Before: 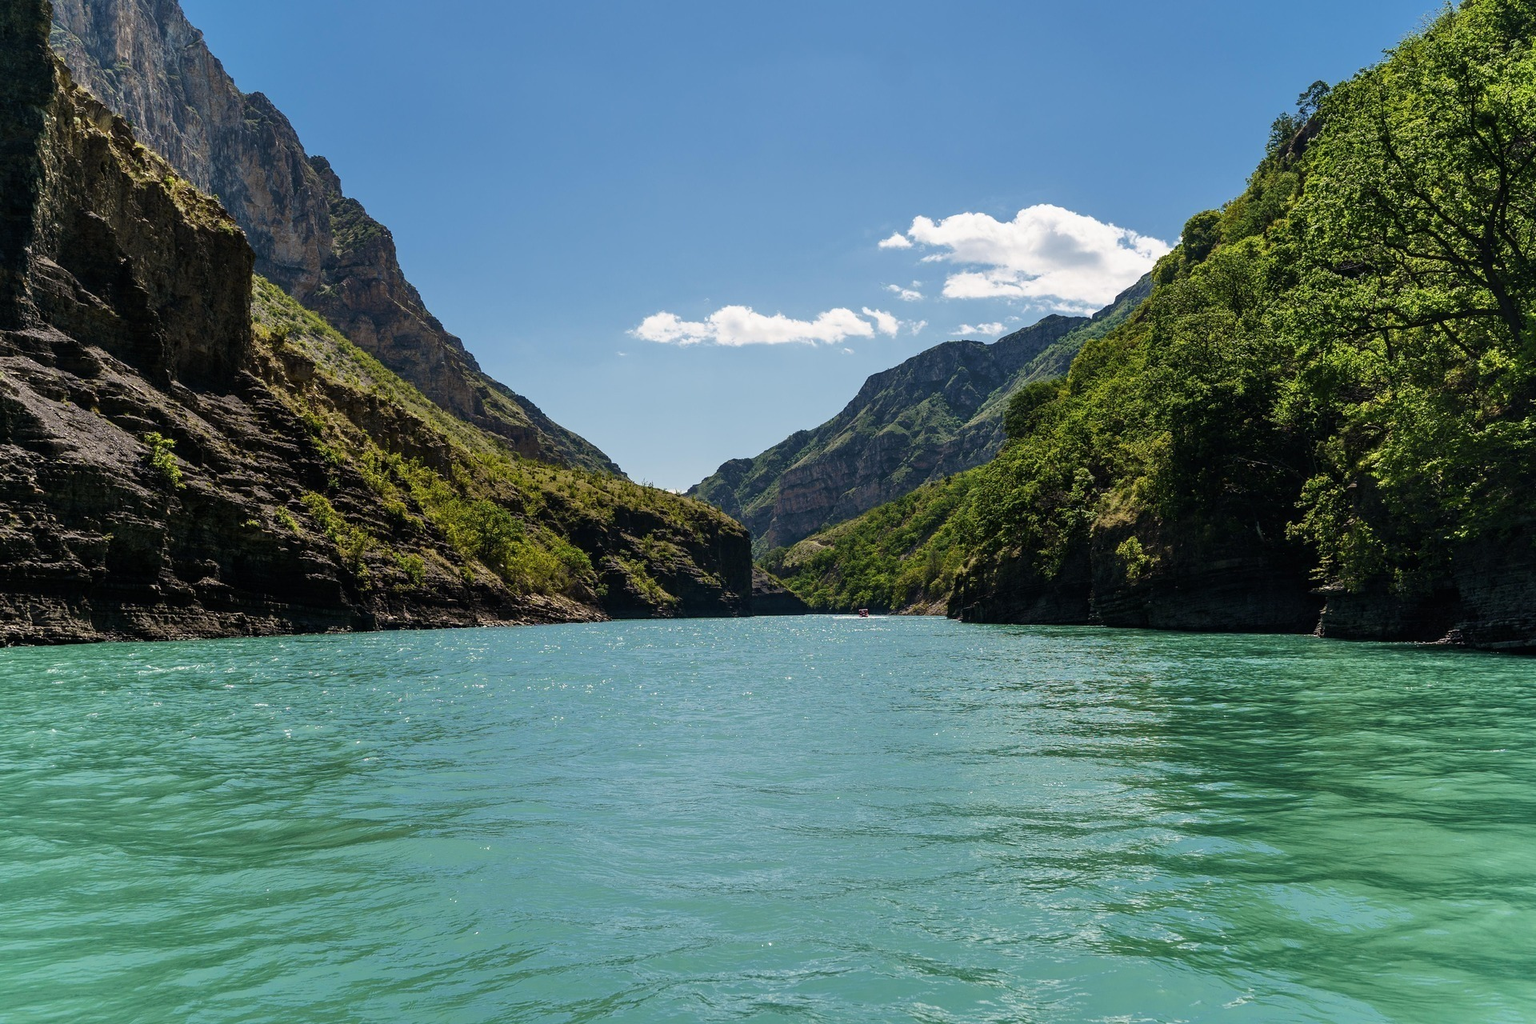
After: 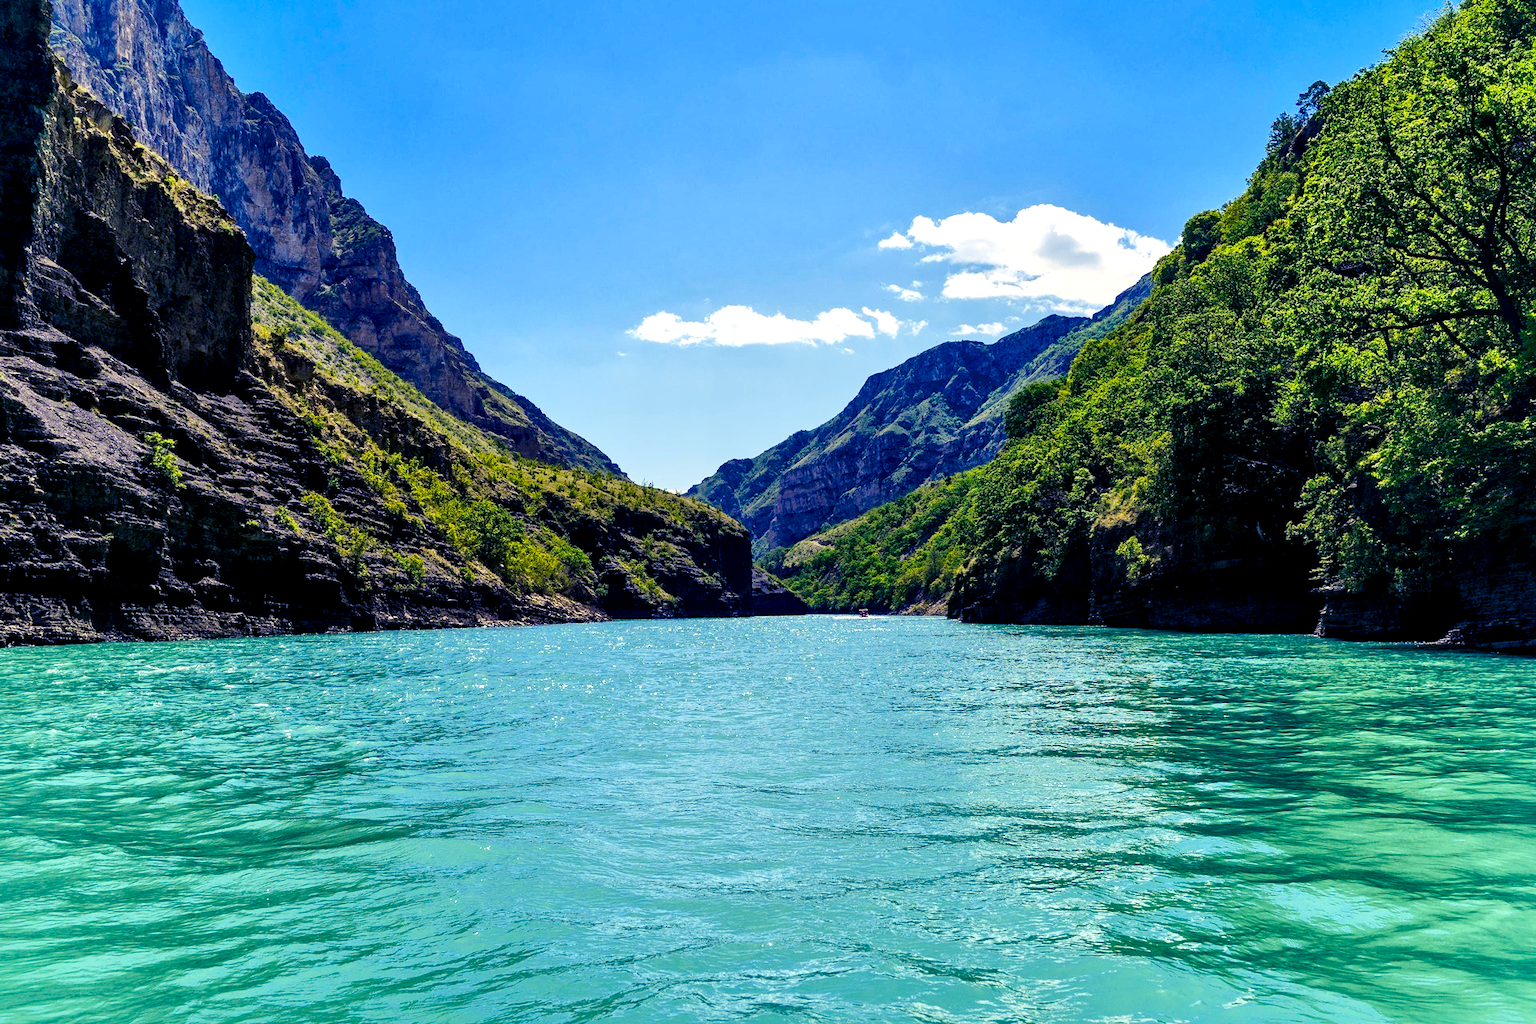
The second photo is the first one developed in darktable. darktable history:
contrast brightness saturation: contrast 0.2, brightness 0.16, saturation 0.22
color balance rgb: shadows lift › luminance -28.76%, shadows lift › chroma 15%, shadows lift › hue 270°, power › chroma 1%, power › hue 255°, highlights gain › luminance 7.14%, highlights gain › chroma 2%, highlights gain › hue 90°, global offset › luminance -0.29%, global offset › hue 260°, perceptual saturation grading › global saturation 20%, perceptual saturation grading › highlights -13.92%, perceptual saturation grading › shadows 50%
local contrast: mode bilateral grid, contrast 20, coarseness 50, detail 171%, midtone range 0.2
